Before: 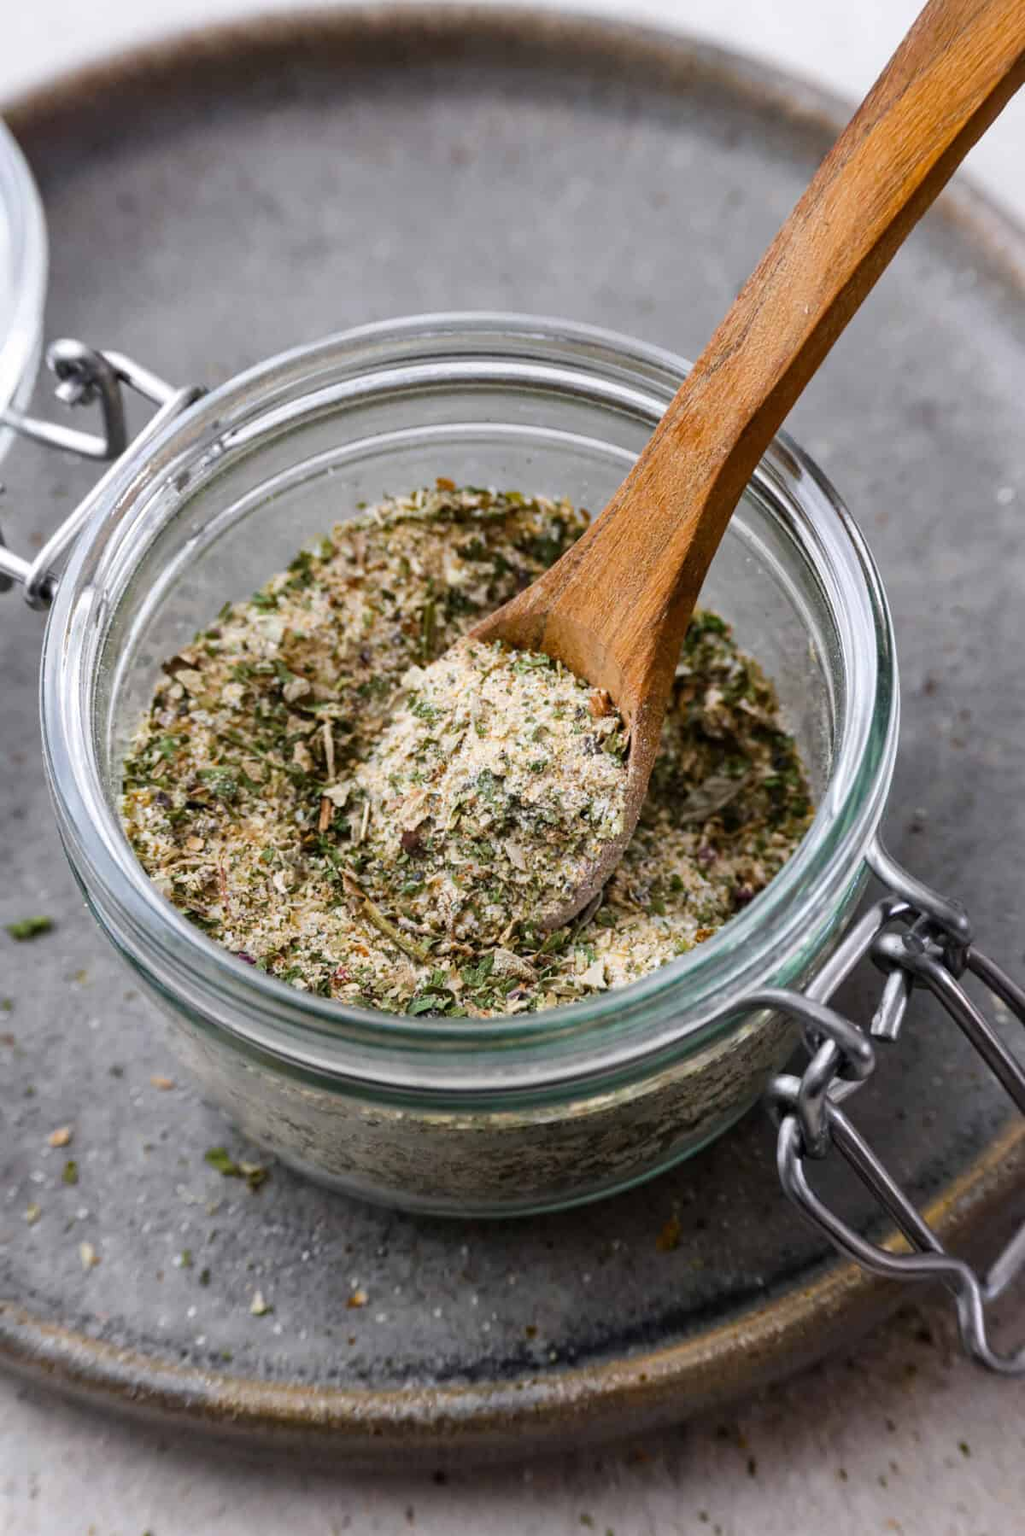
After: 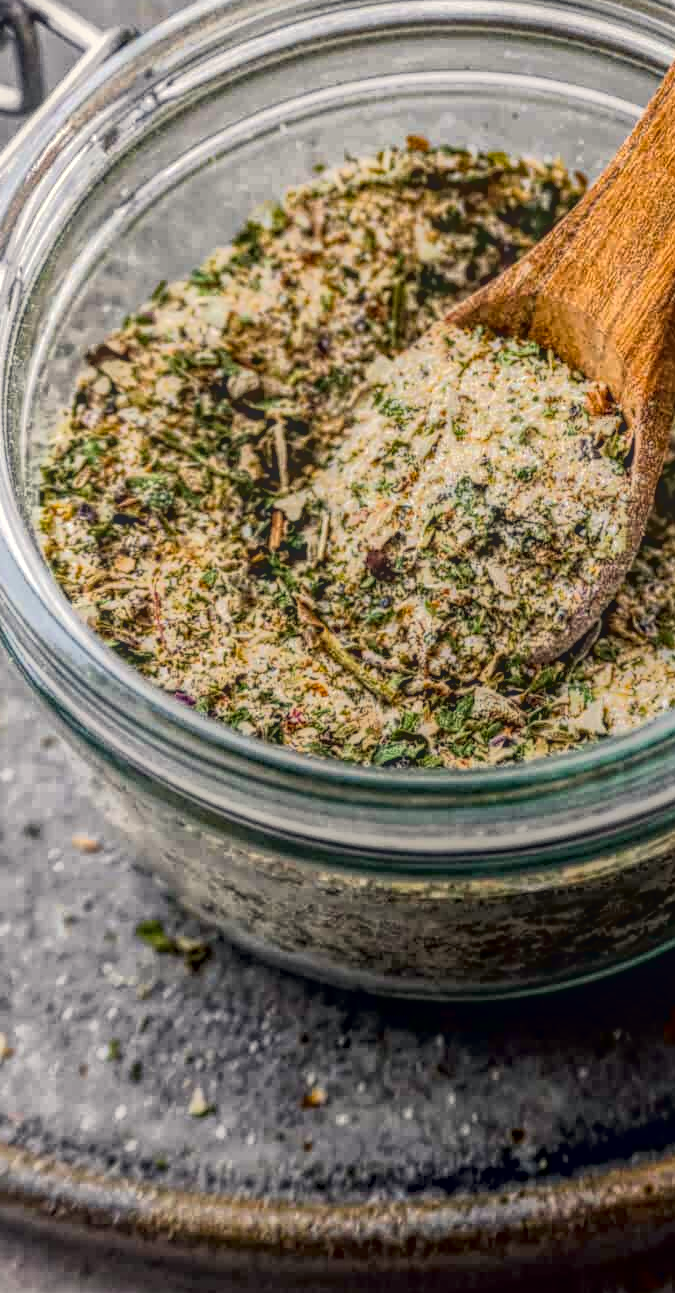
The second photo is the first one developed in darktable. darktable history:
crop: left 8.696%, top 23.586%, right 35.028%, bottom 4.535%
color balance rgb: highlights gain › chroma 2.972%, highlights gain › hue 78.28°, global offset › chroma 0.059%, global offset › hue 254.03°, perceptual saturation grading › global saturation -0.091%, global vibrance 34.725%
tone curve: curves: ch0 [(0, 0) (0.003, 0.001) (0.011, 0.001) (0.025, 0.001) (0.044, 0.001) (0.069, 0.003) (0.1, 0.007) (0.136, 0.013) (0.177, 0.032) (0.224, 0.083) (0.277, 0.157) (0.335, 0.237) (0.399, 0.334) (0.468, 0.446) (0.543, 0.562) (0.623, 0.683) (0.709, 0.801) (0.801, 0.869) (0.898, 0.918) (1, 1)], color space Lab, independent channels, preserve colors none
local contrast: highlights 20%, shadows 29%, detail 201%, midtone range 0.2
